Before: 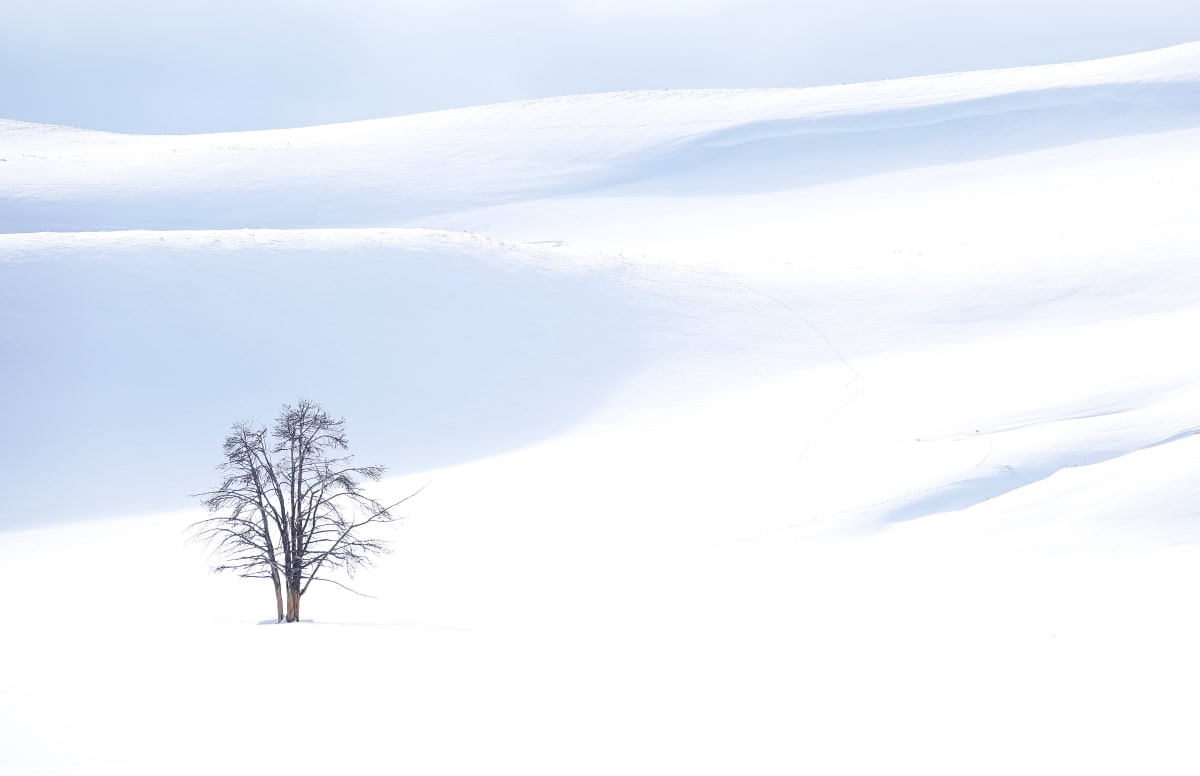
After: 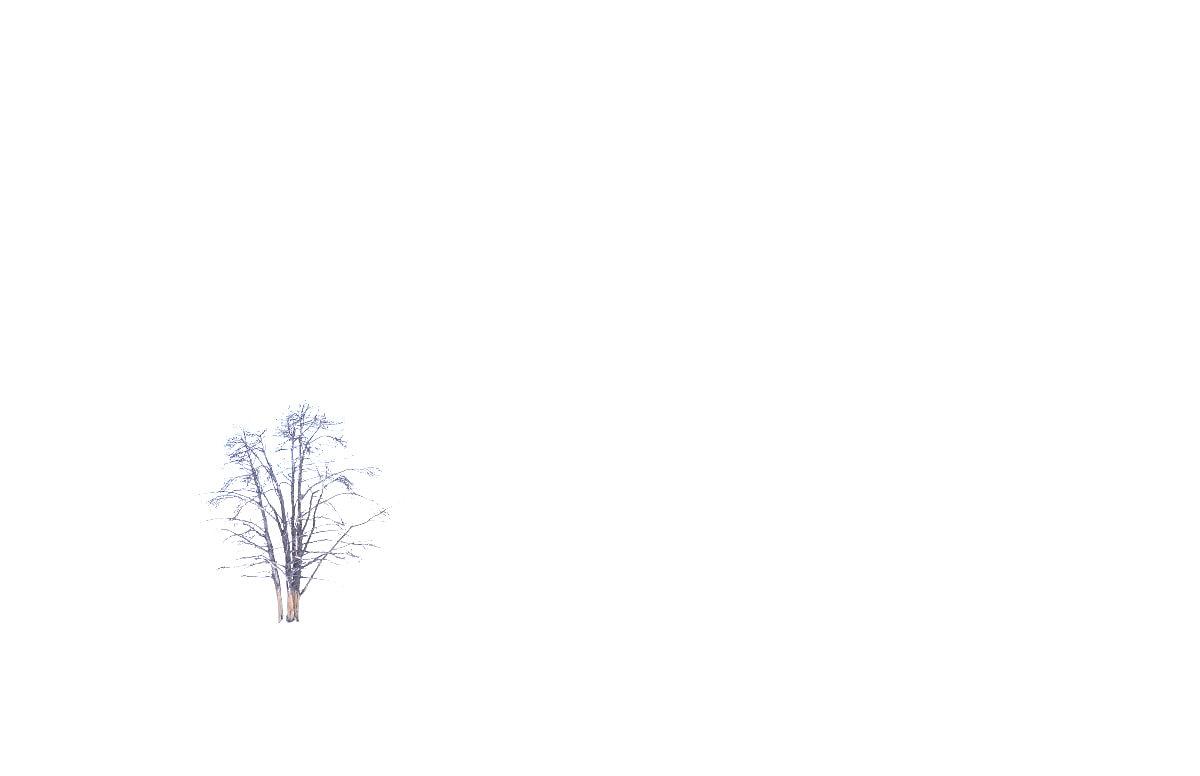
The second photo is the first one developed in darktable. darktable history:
exposure: exposure 1.213 EV, compensate exposure bias true, compensate highlight preservation false
tone equalizer: on, module defaults
